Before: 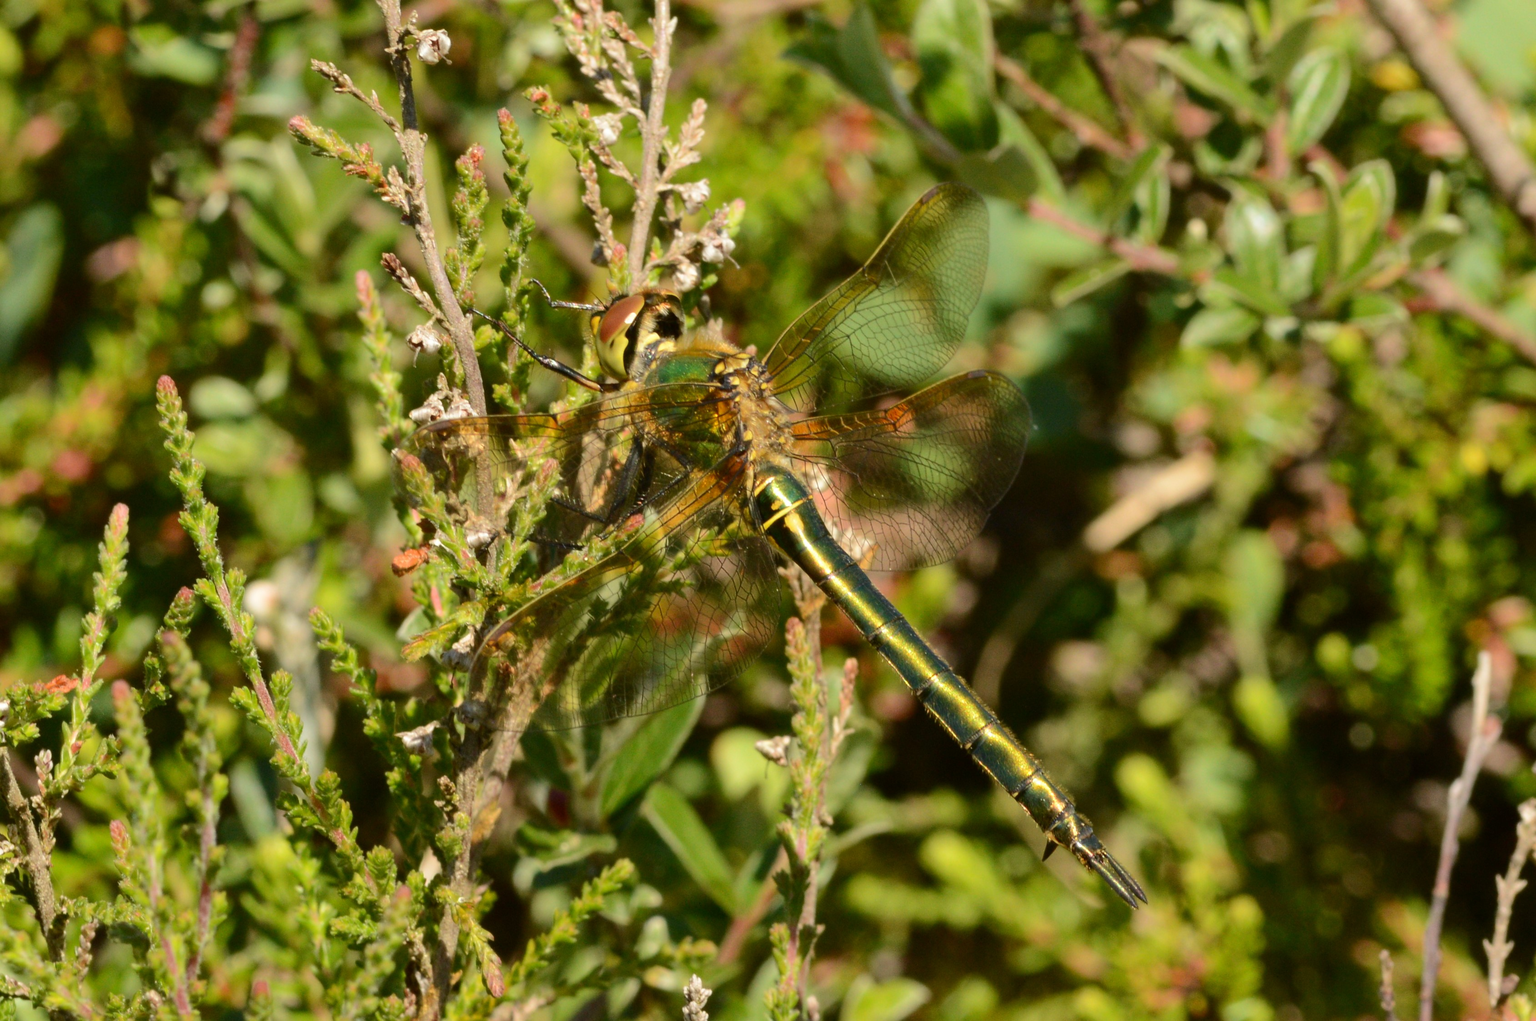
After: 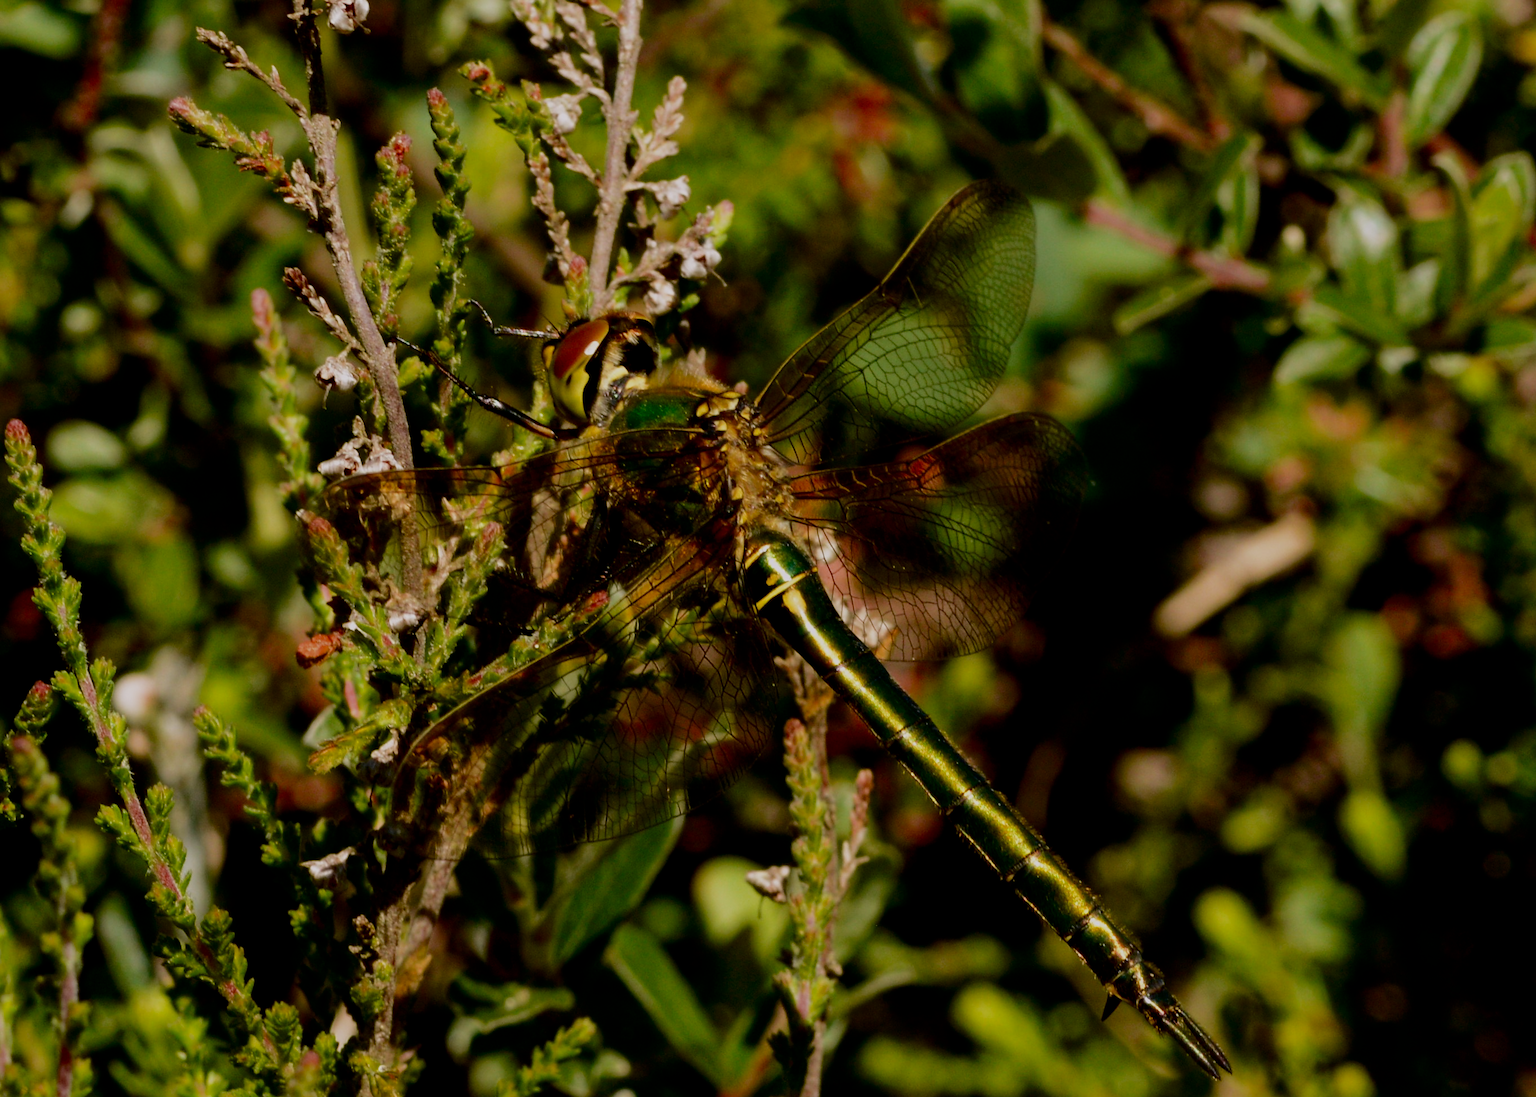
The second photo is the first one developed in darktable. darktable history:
filmic rgb: black relative exposure -5.02 EV, white relative exposure 3.96 EV, hardness 2.9, contrast 1.386, highlights saturation mix -19.17%
contrast brightness saturation: brightness -0.537
crop: left 9.964%, top 3.658%, right 9.258%, bottom 9.512%
color correction: highlights b* 0.038
color balance rgb: highlights gain › chroma 2.014%, highlights gain › hue 293.4°, perceptual saturation grading › global saturation 20%, perceptual saturation grading › highlights -24.873%, perceptual saturation grading › shadows 49.534%
